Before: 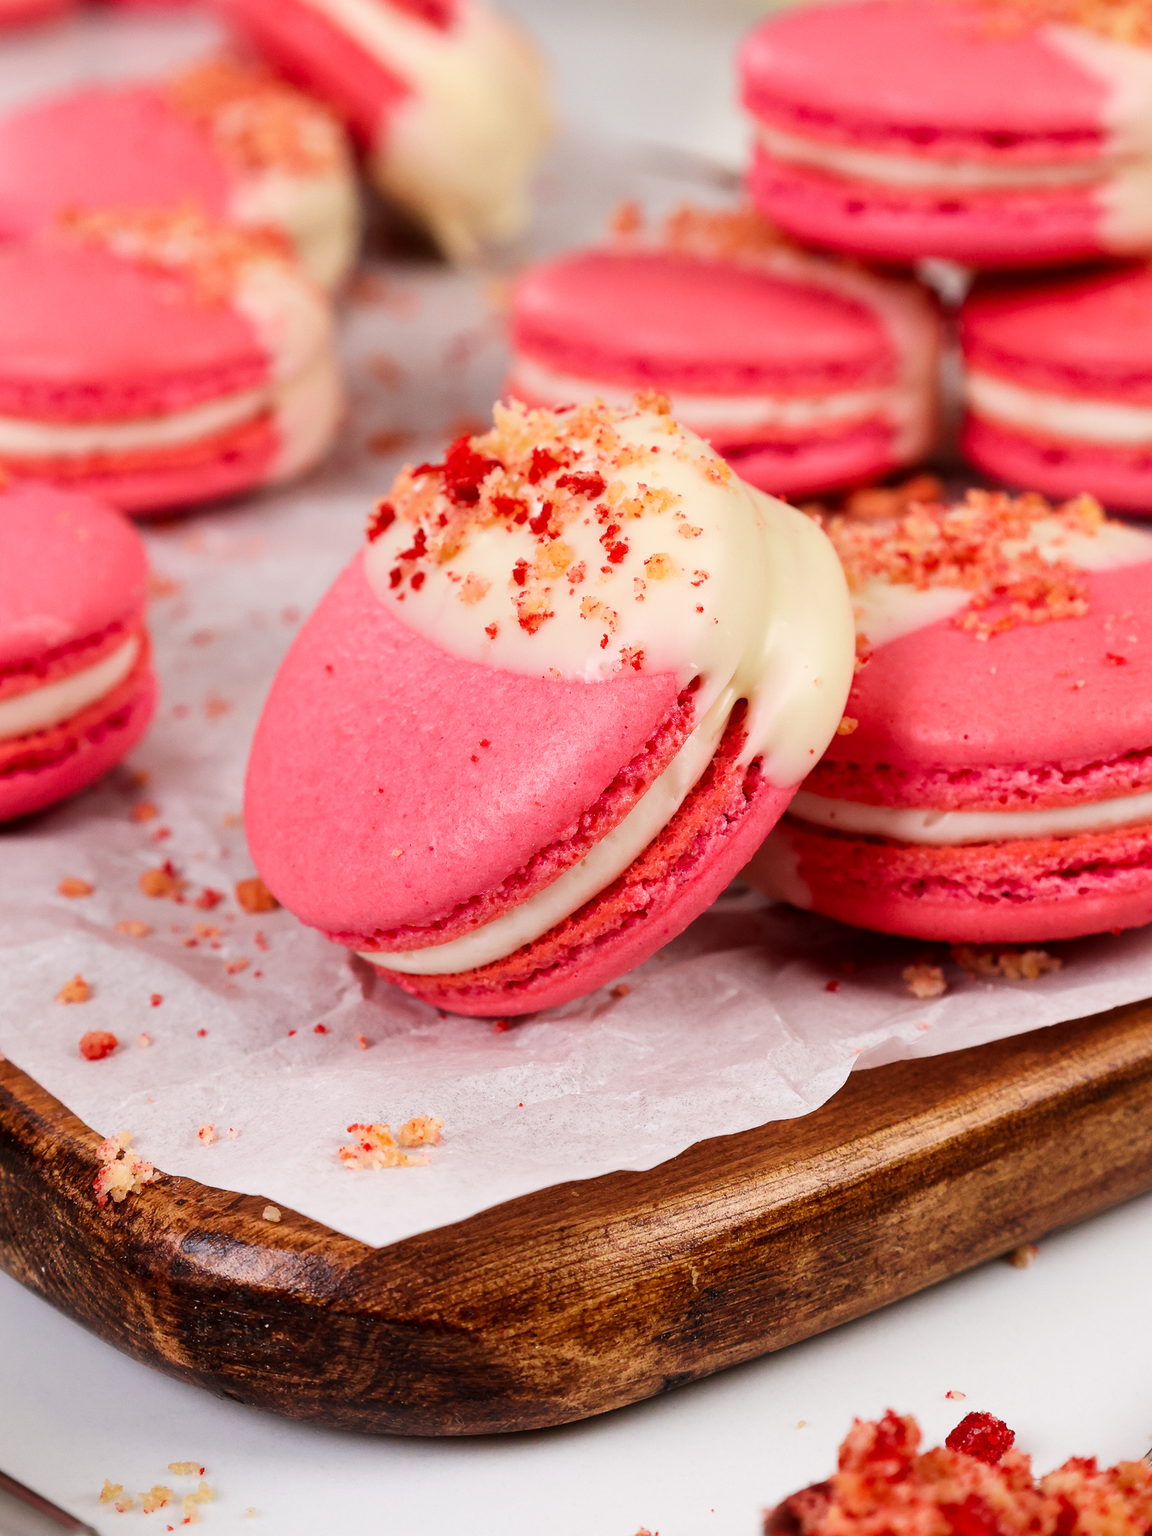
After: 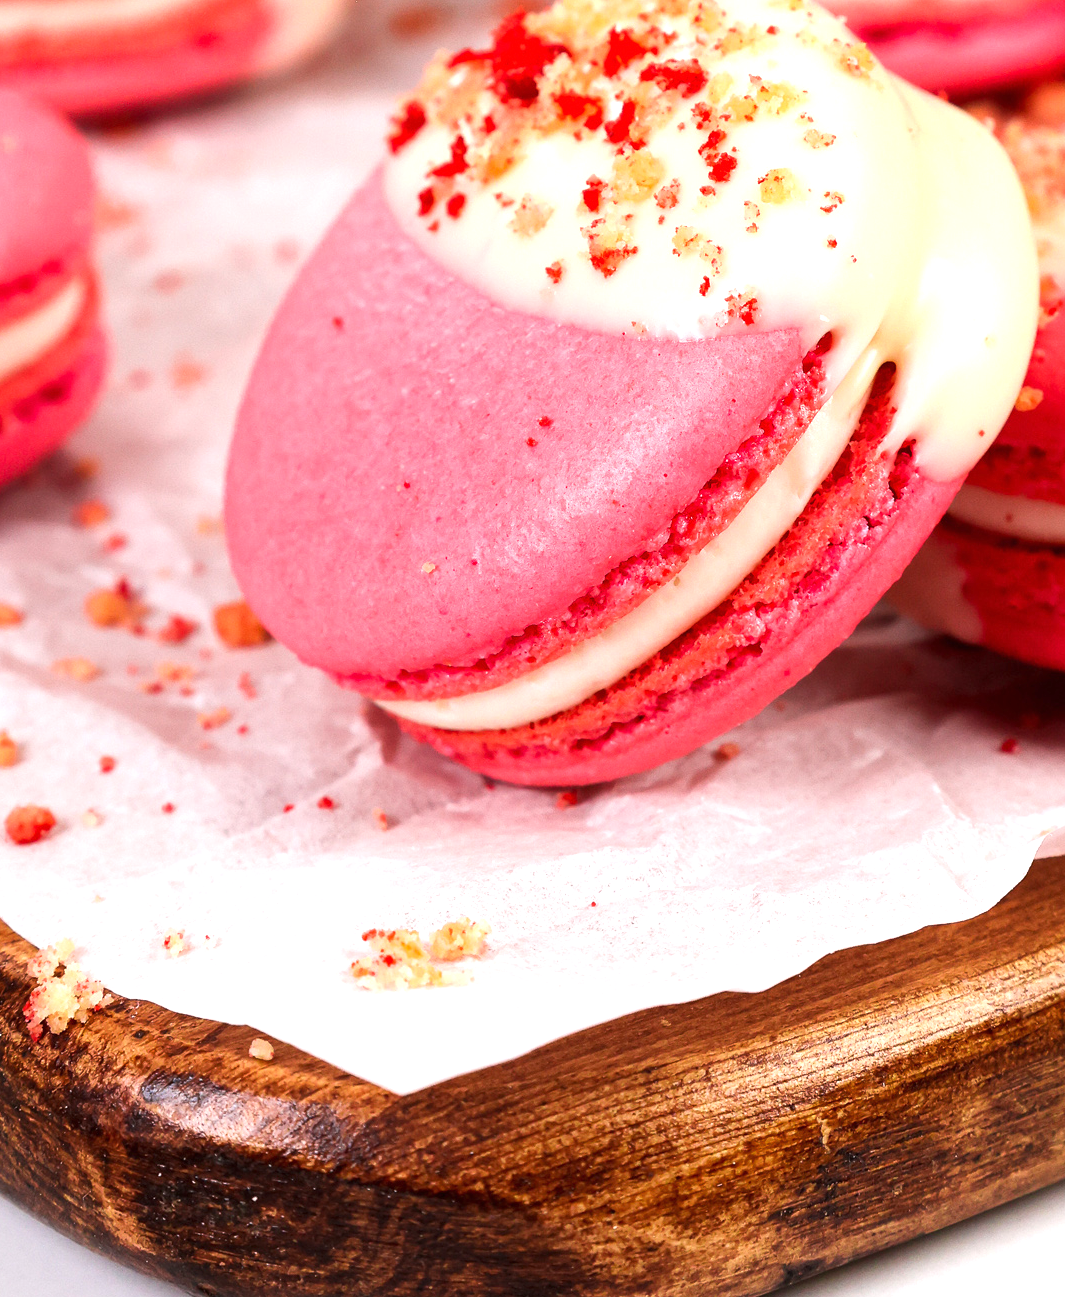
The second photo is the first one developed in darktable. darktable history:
crop: left 6.605%, top 27.817%, right 24.006%, bottom 8.834%
exposure: black level correction 0, exposure 0.699 EV, compensate highlight preservation false
tone equalizer: edges refinement/feathering 500, mask exposure compensation -1.57 EV, preserve details no
